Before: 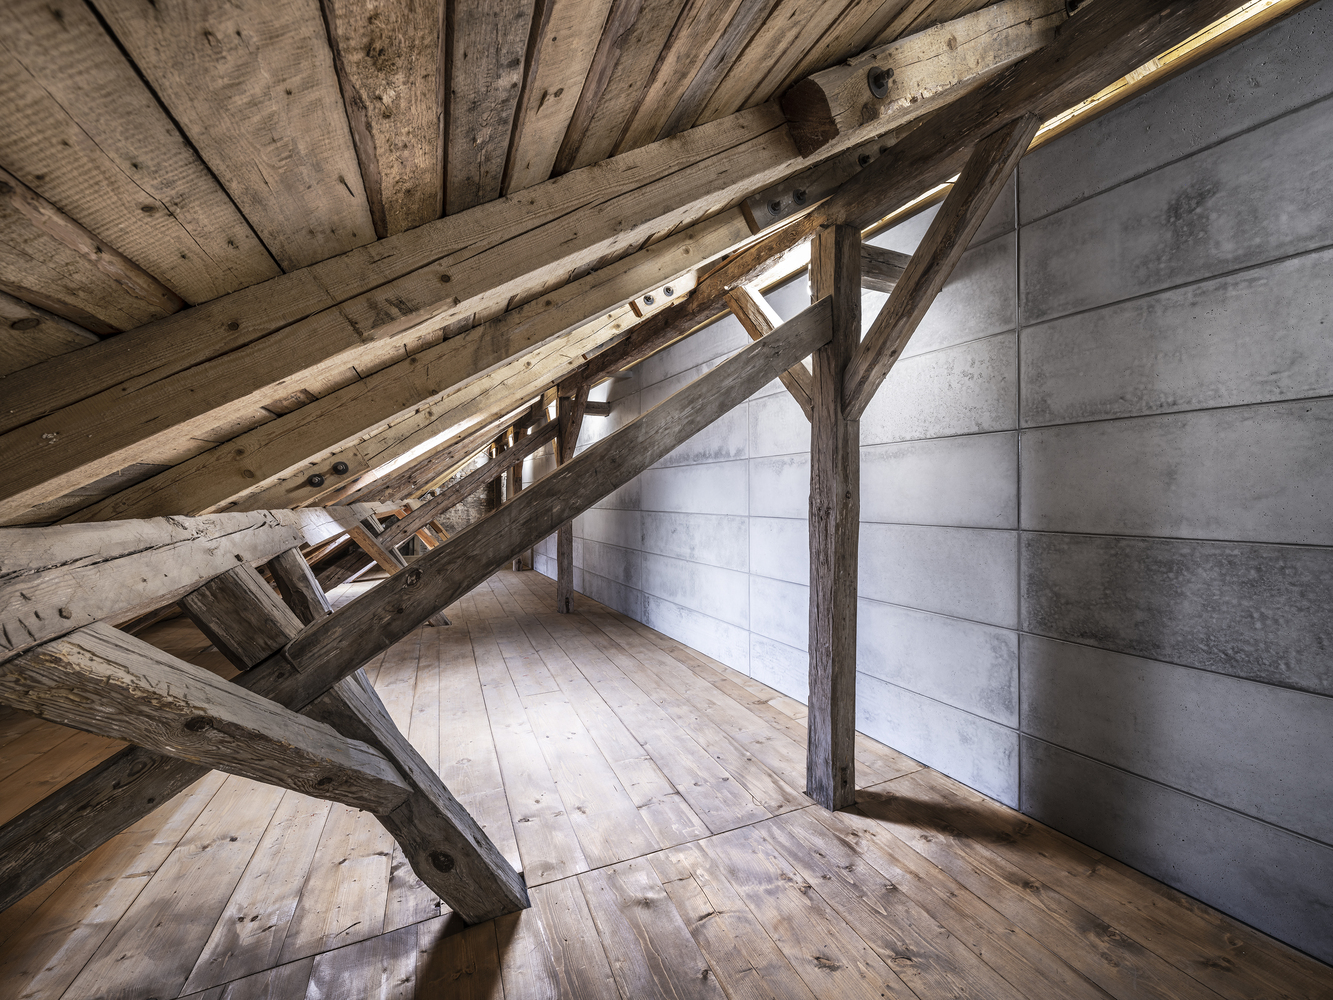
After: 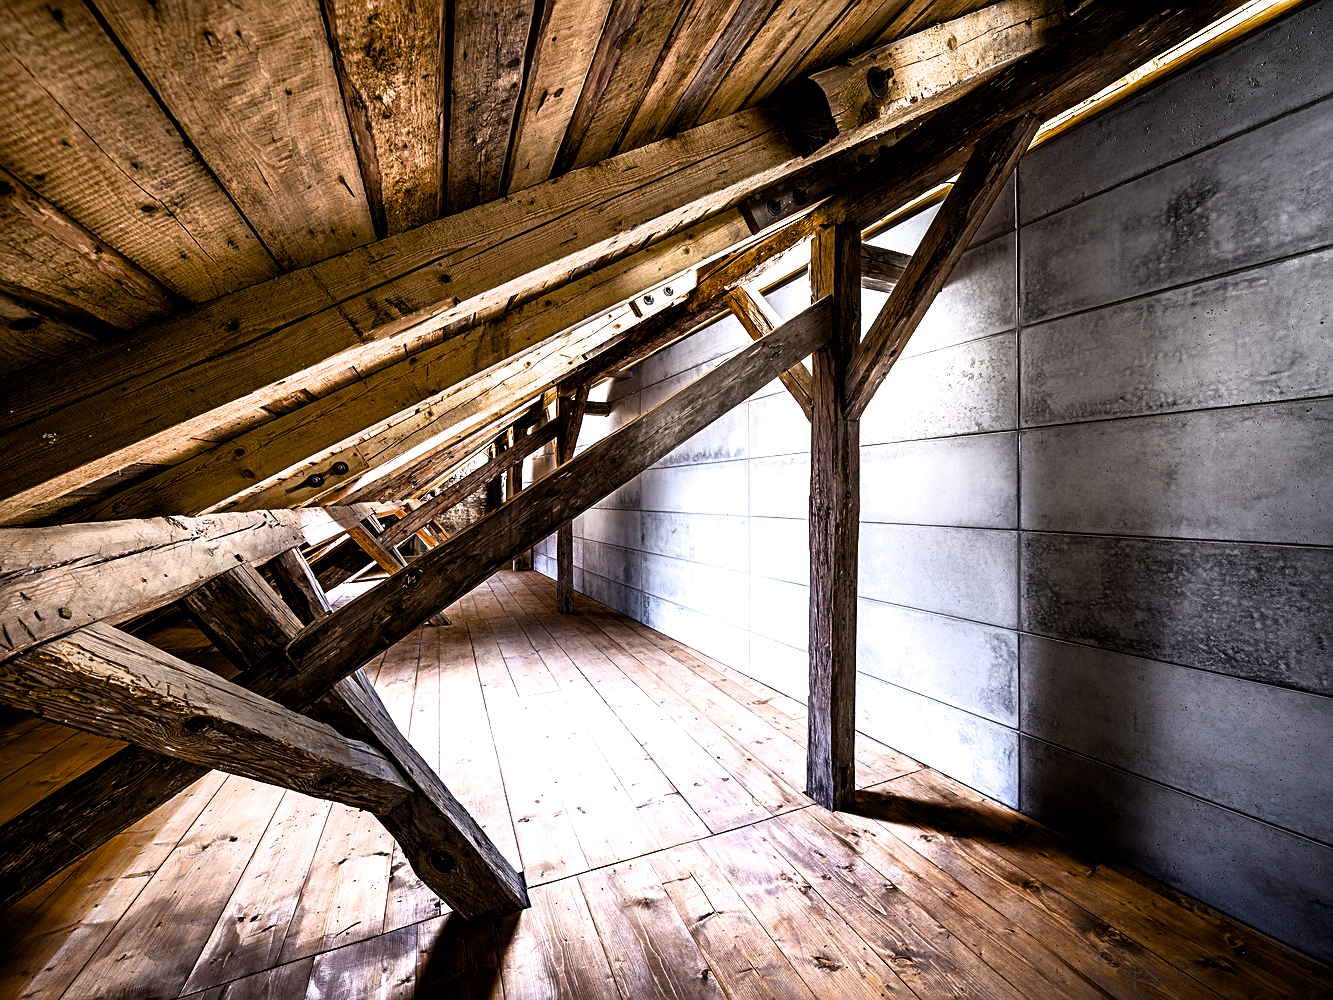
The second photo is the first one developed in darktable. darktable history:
sharpen: on, module defaults
filmic rgb: white relative exposure 2.2 EV, hardness 6.97
exposure: black level correction 0.01, exposure 0.014 EV, compensate highlight preservation false
color balance rgb: linear chroma grading › global chroma 9%, perceptual saturation grading › global saturation 36%, perceptual saturation grading › shadows 35%, perceptual brilliance grading › global brilliance 15%, perceptual brilliance grading › shadows -35%, global vibrance 15%
